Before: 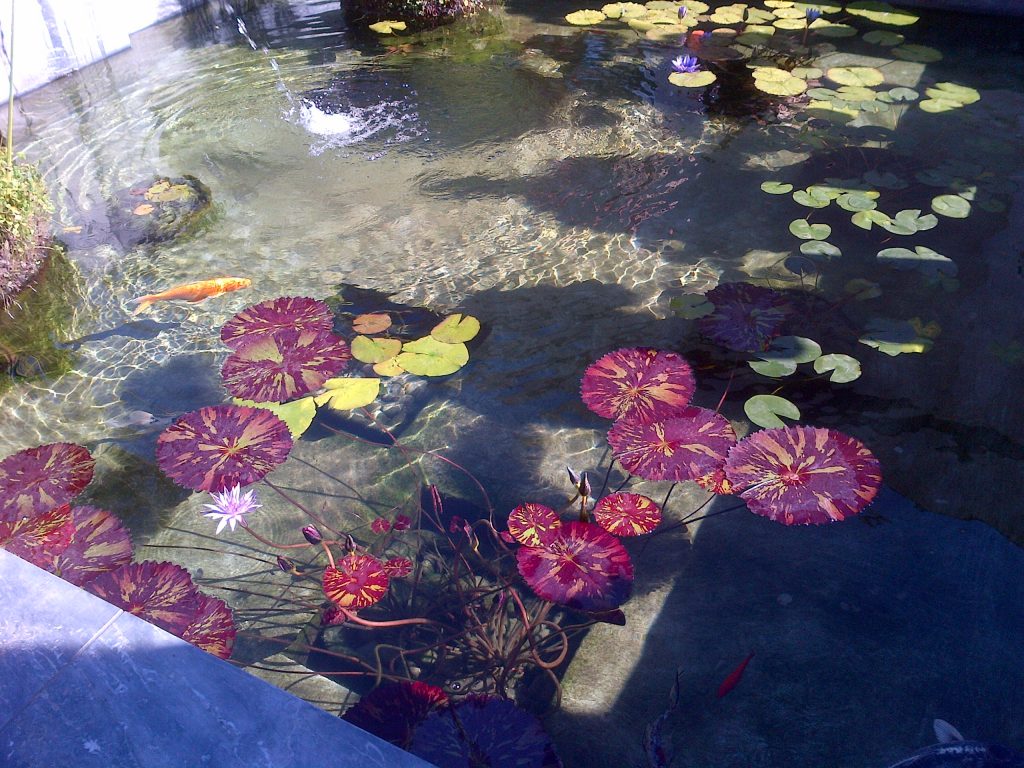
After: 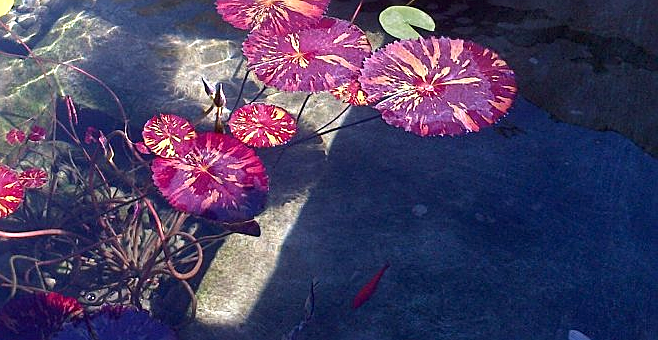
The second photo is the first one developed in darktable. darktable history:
sharpen: on, module defaults
exposure: exposure 0.753 EV, compensate highlight preservation false
contrast equalizer: y [[0.5 ×4, 0.467, 0.376], [0.5 ×6], [0.5 ×6], [0 ×6], [0 ×6]], mix -0.207
crop and rotate: left 35.733%, top 50.721%, bottom 4.95%
